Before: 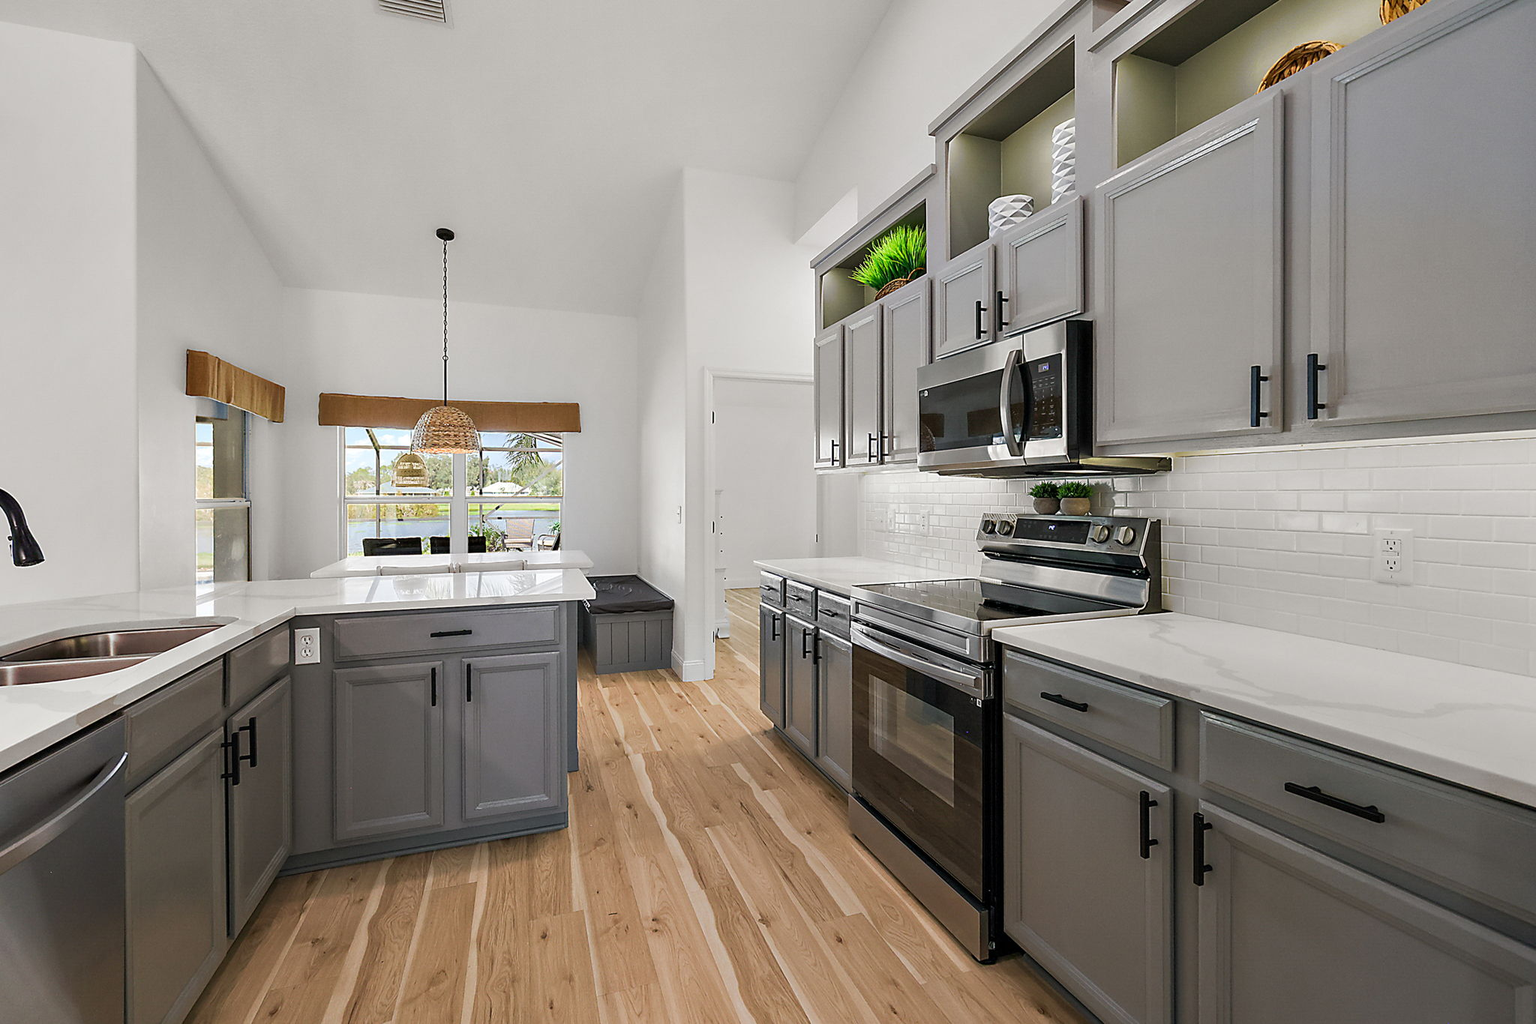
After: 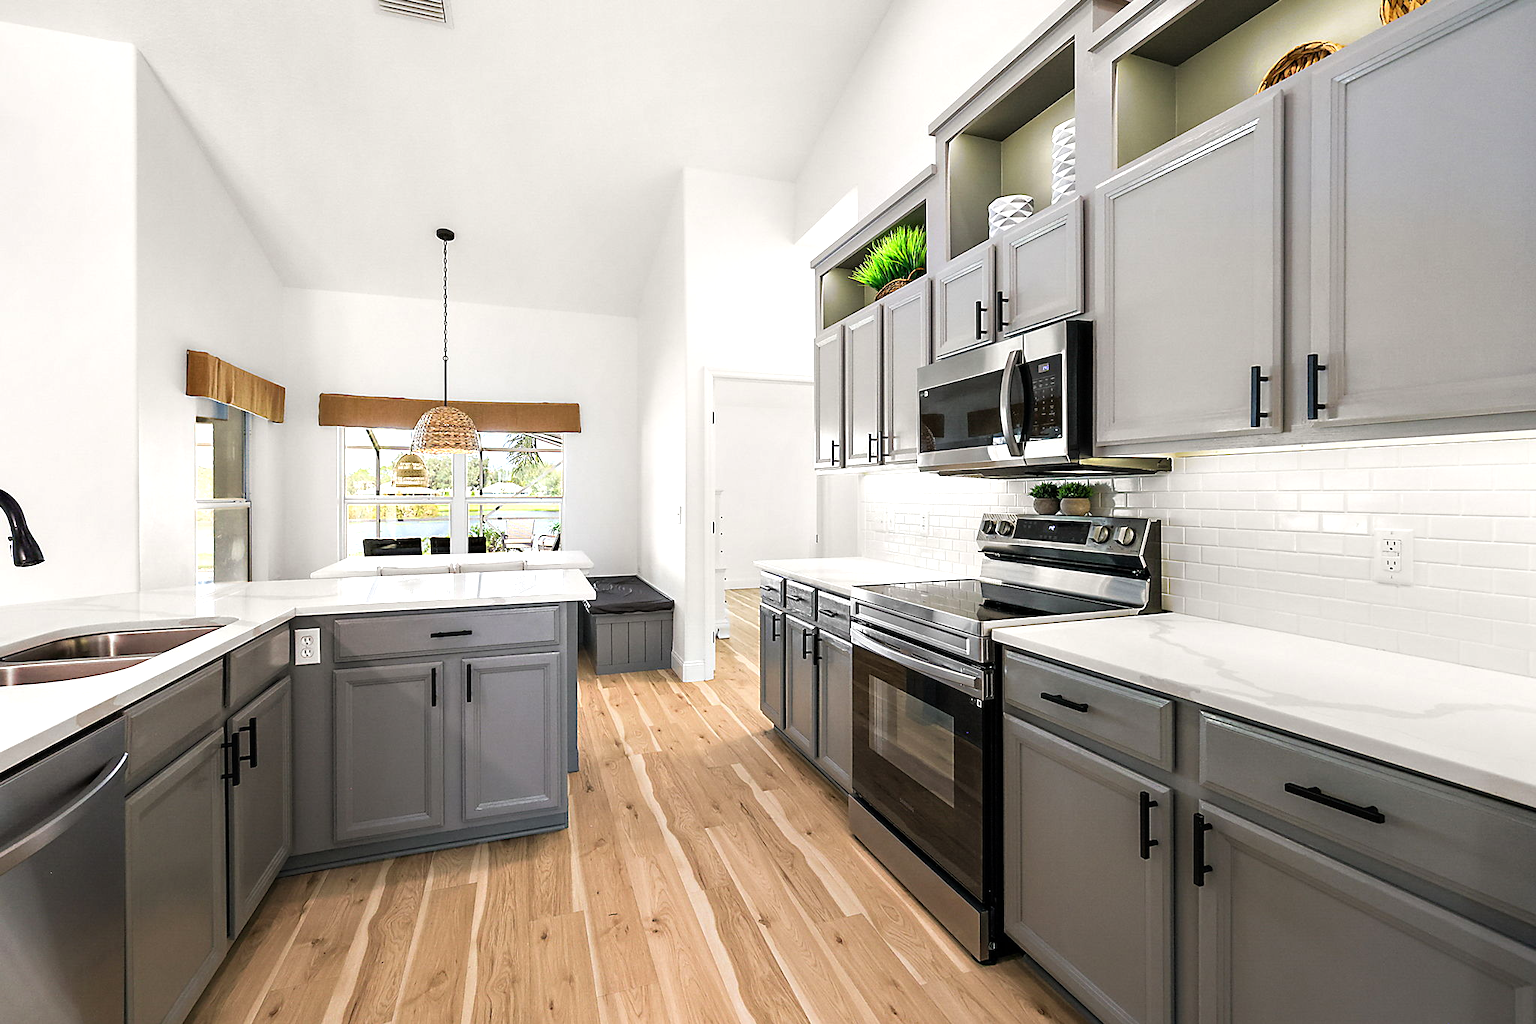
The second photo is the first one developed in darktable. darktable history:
tone equalizer: -8 EV -0.79 EV, -7 EV -0.725 EV, -6 EV -0.636 EV, -5 EV -0.402 EV, -3 EV 0.369 EV, -2 EV 0.6 EV, -1 EV 0.701 EV, +0 EV 0.755 EV, mask exposure compensation -0.51 EV
